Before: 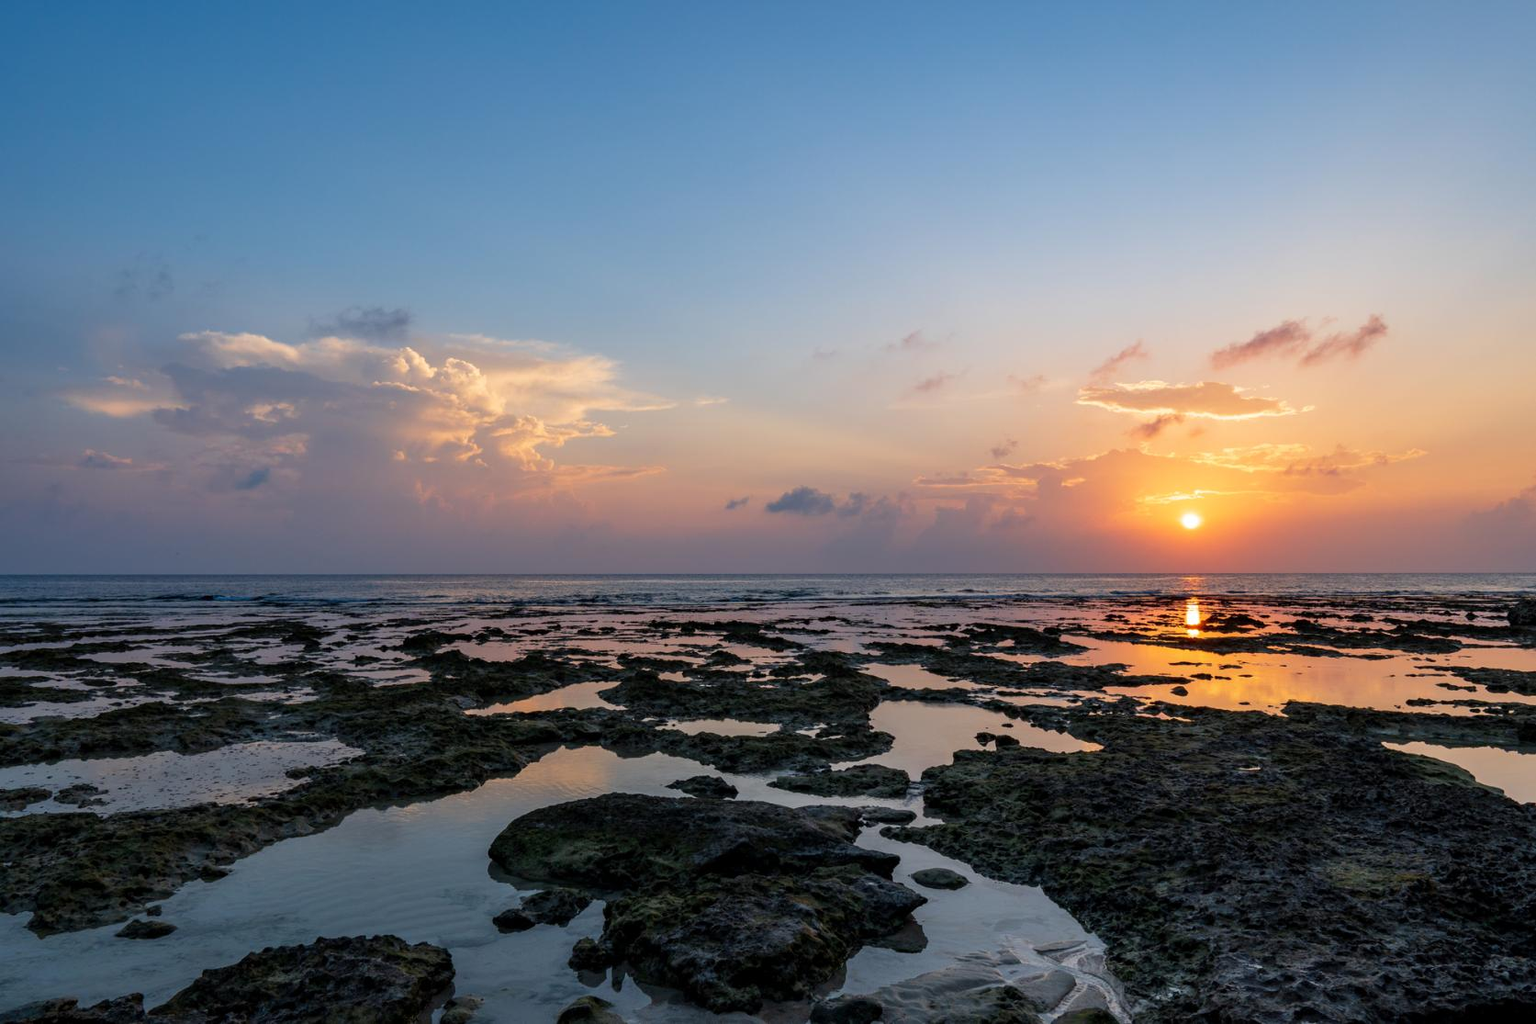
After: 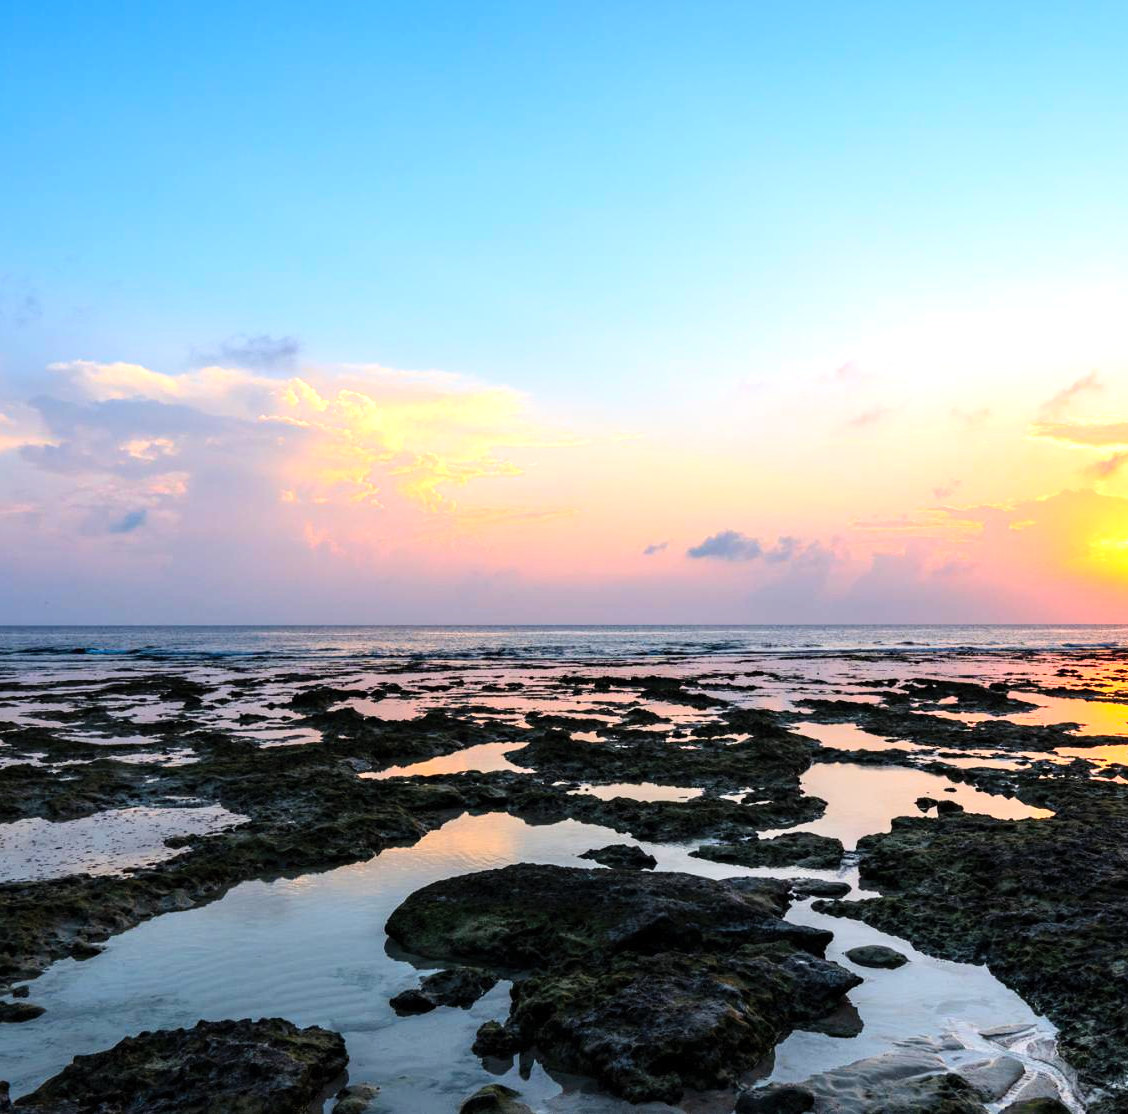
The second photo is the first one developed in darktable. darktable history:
crop and rotate: left 8.796%, right 23.765%
exposure: exposure 0.269 EV, compensate highlight preservation false
contrast brightness saturation: contrast 0.196, brightness 0.155, saturation 0.224
tone equalizer: -8 EV -0.765 EV, -7 EV -0.683 EV, -6 EV -0.576 EV, -5 EV -0.405 EV, -3 EV 0.381 EV, -2 EV 0.6 EV, -1 EV 0.675 EV, +0 EV 0.727 EV, mask exposure compensation -0.508 EV
